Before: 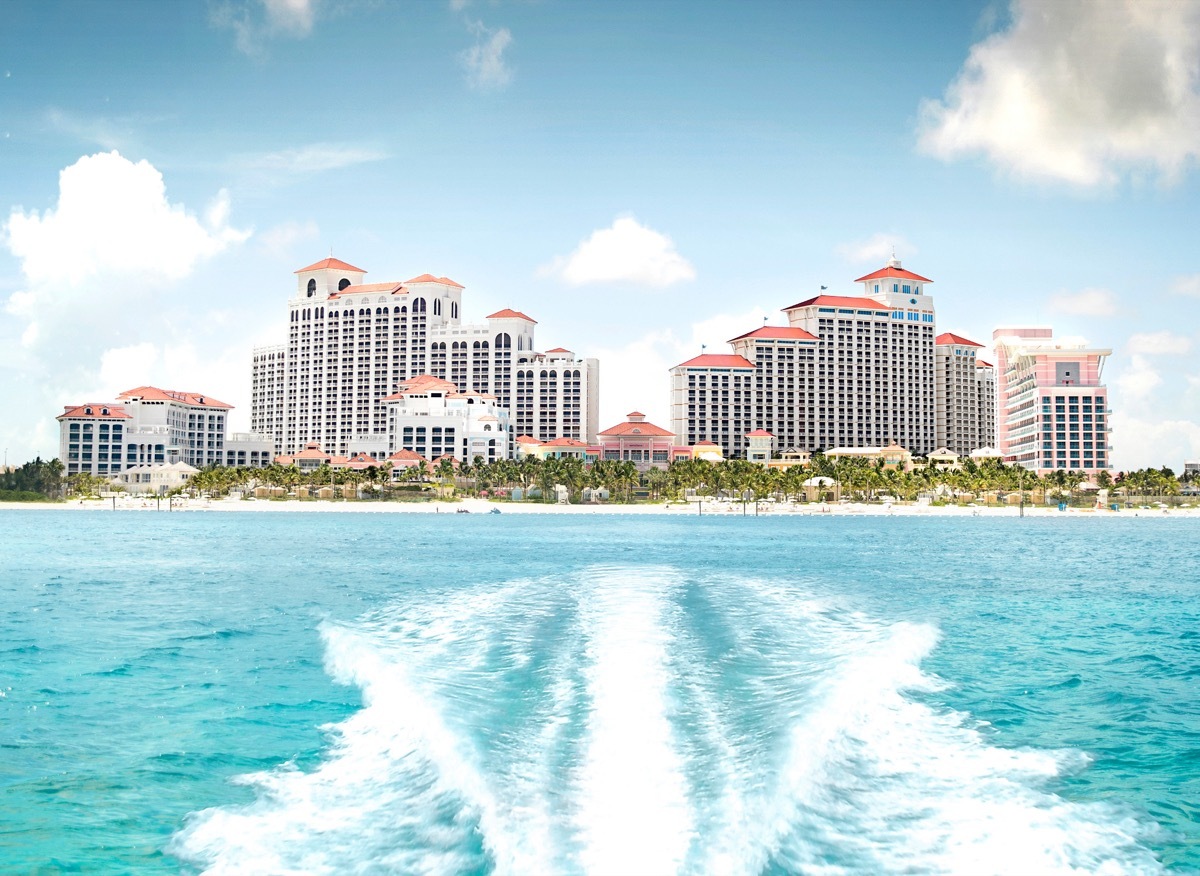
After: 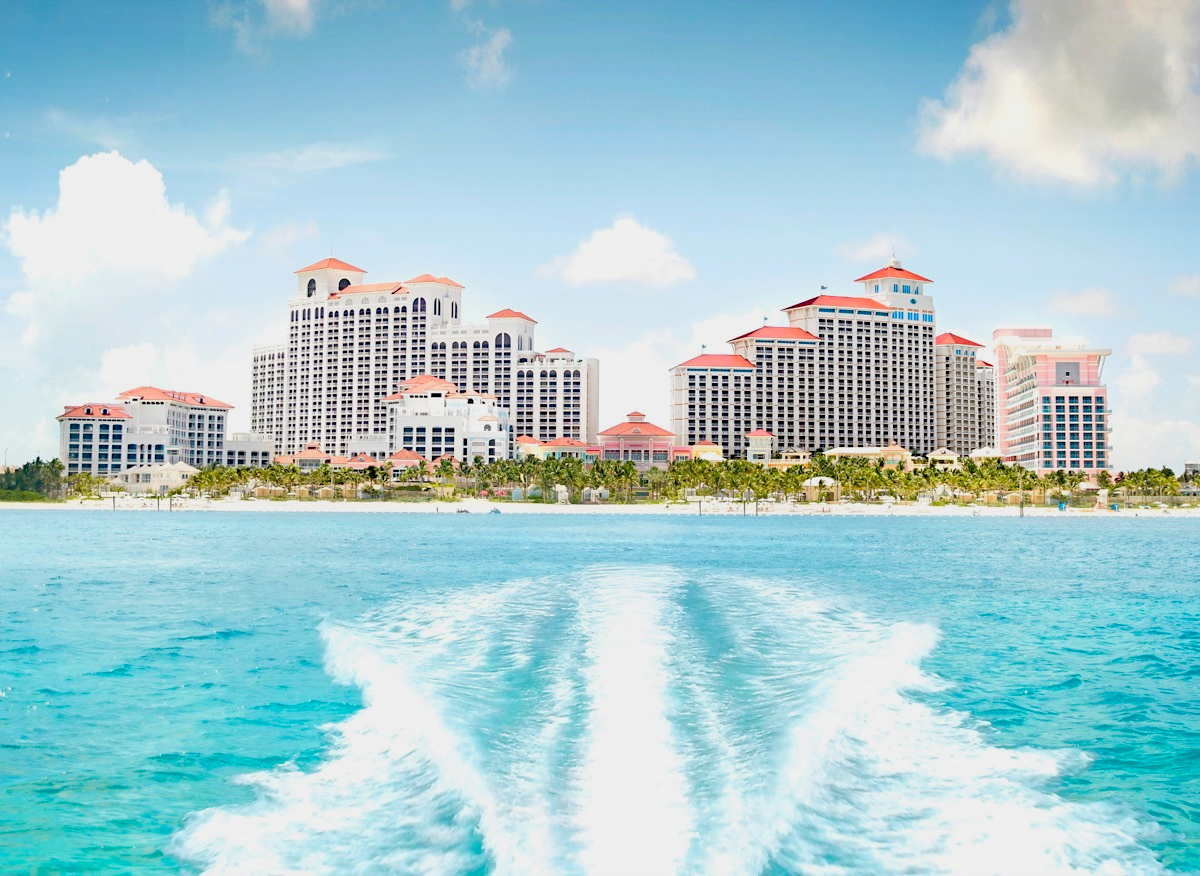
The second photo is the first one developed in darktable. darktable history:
color balance rgb: perceptual saturation grading › global saturation 20%, perceptual saturation grading › highlights -25.062%, perceptual saturation grading › shadows 25.234%, contrast -10.407%
exposure: black level correction 0.009, exposure 0.016 EV, compensate highlight preservation false
contrast brightness saturation: contrast 0.028, brightness 0.068, saturation 0.128
